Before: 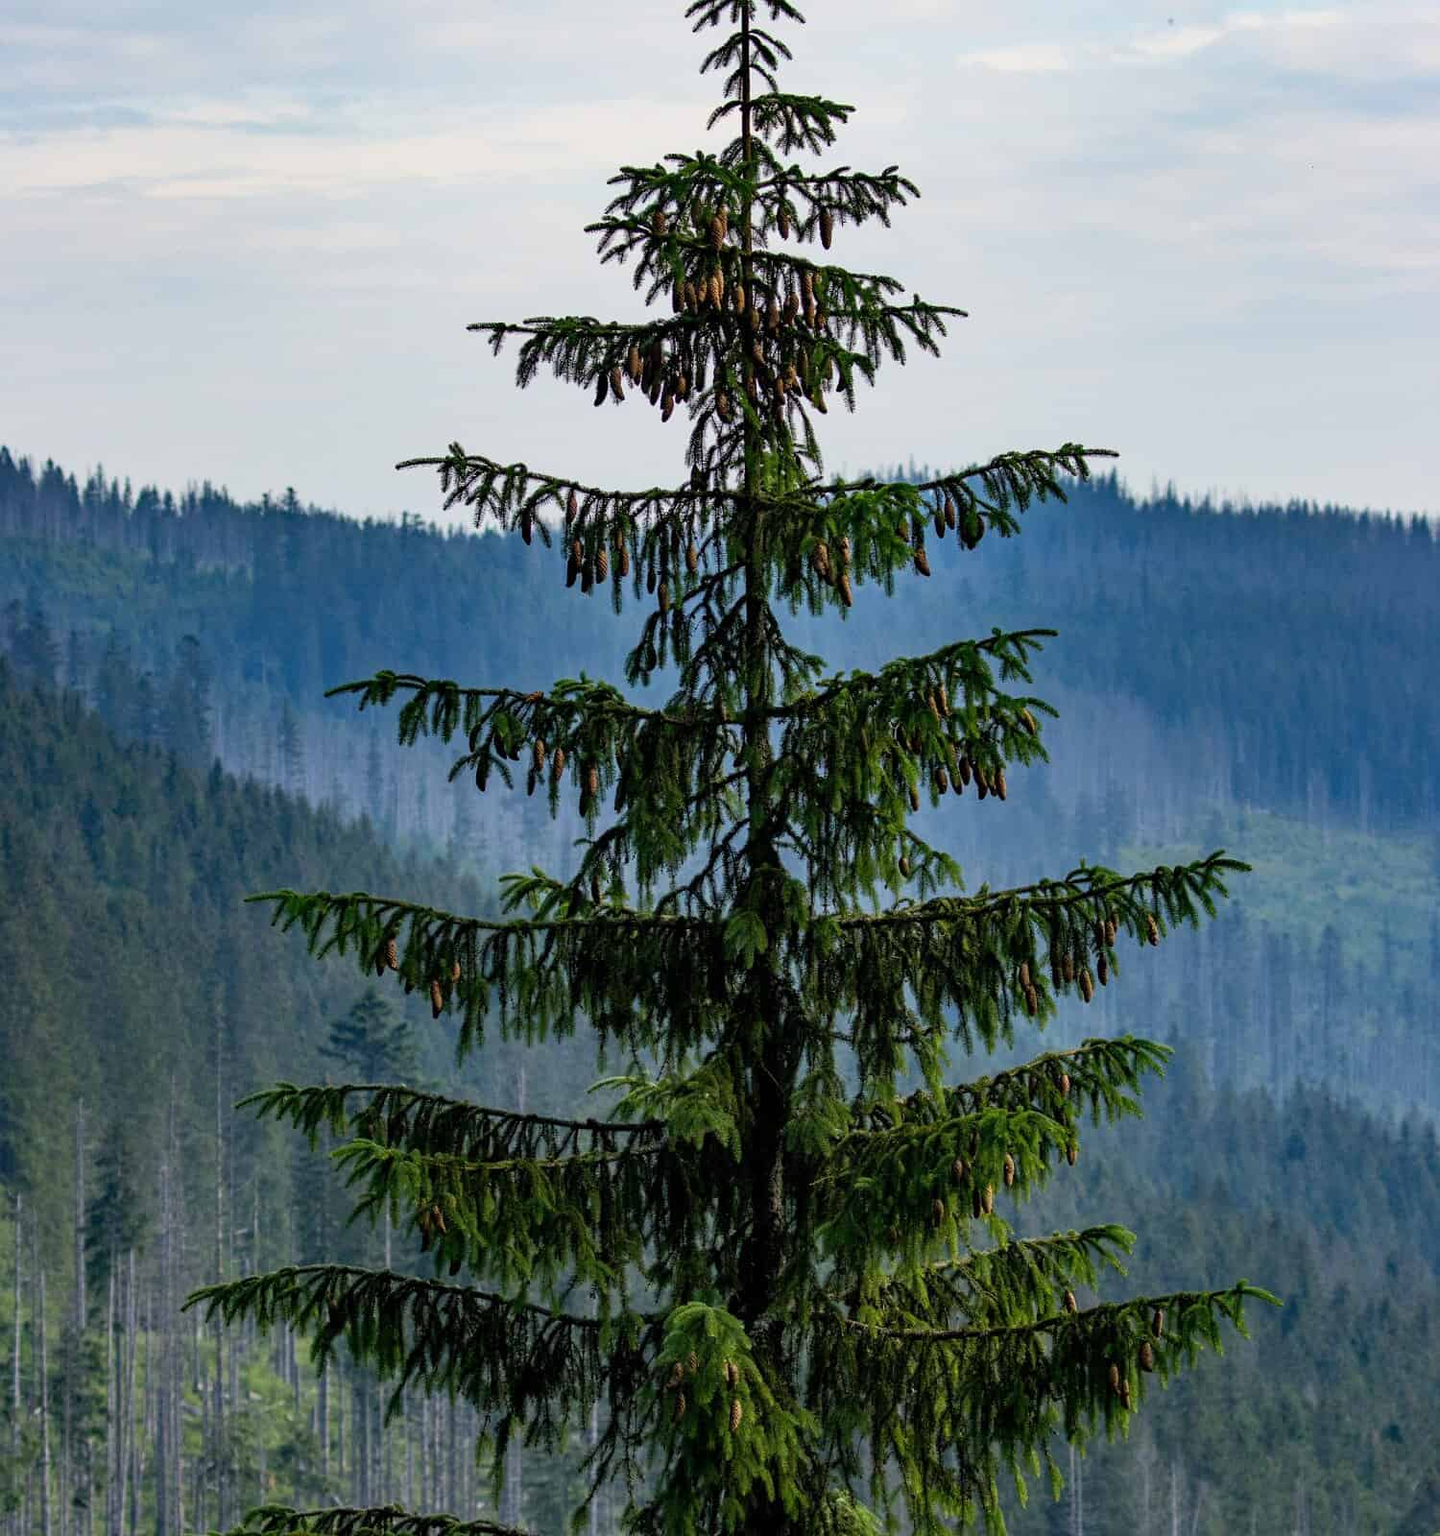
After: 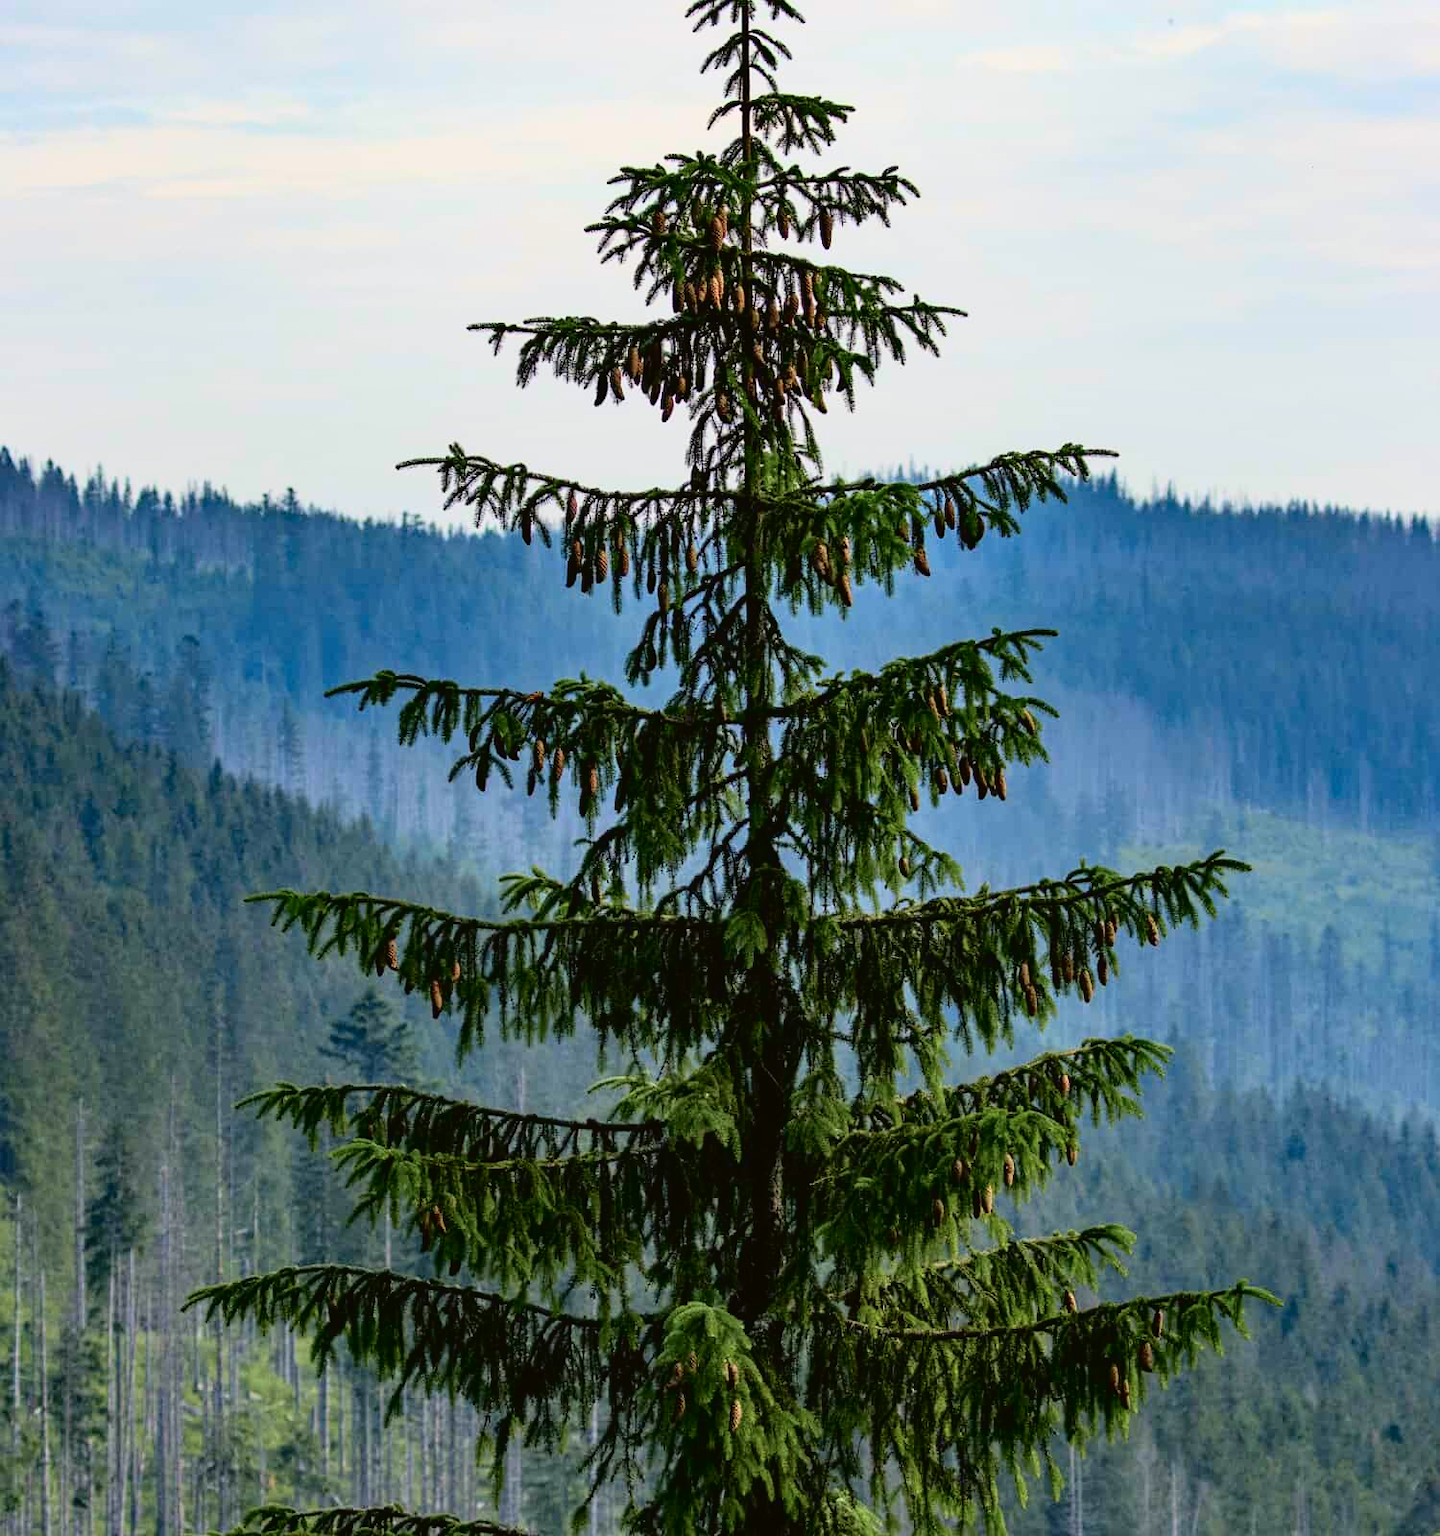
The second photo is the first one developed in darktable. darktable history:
tone curve: curves: ch0 [(0, 0.021) (0.049, 0.044) (0.152, 0.14) (0.328, 0.377) (0.473, 0.543) (0.641, 0.705) (0.868, 0.887) (1, 0.969)]; ch1 [(0, 0) (0.322, 0.328) (0.43, 0.425) (0.474, 0.466) (0.502, 0.503) (0.522, 0.526) (0.564, 0.591) (0.602, 0.632) (0.677, 0.701) (0.859, 0.885) (1, 1)]; ch2 [(0, 0) (0.33, 0.301) (0.447, 0.44) (0.487, 0.496) (0.502, 0.516) (0.535, 0.554) (0.565, 0.598) (0.618, 0.629) (1, 1)], color space Lab, independent channels, preserve colors none
shadows and highlights: shadows 0.992, highlights 38.64
